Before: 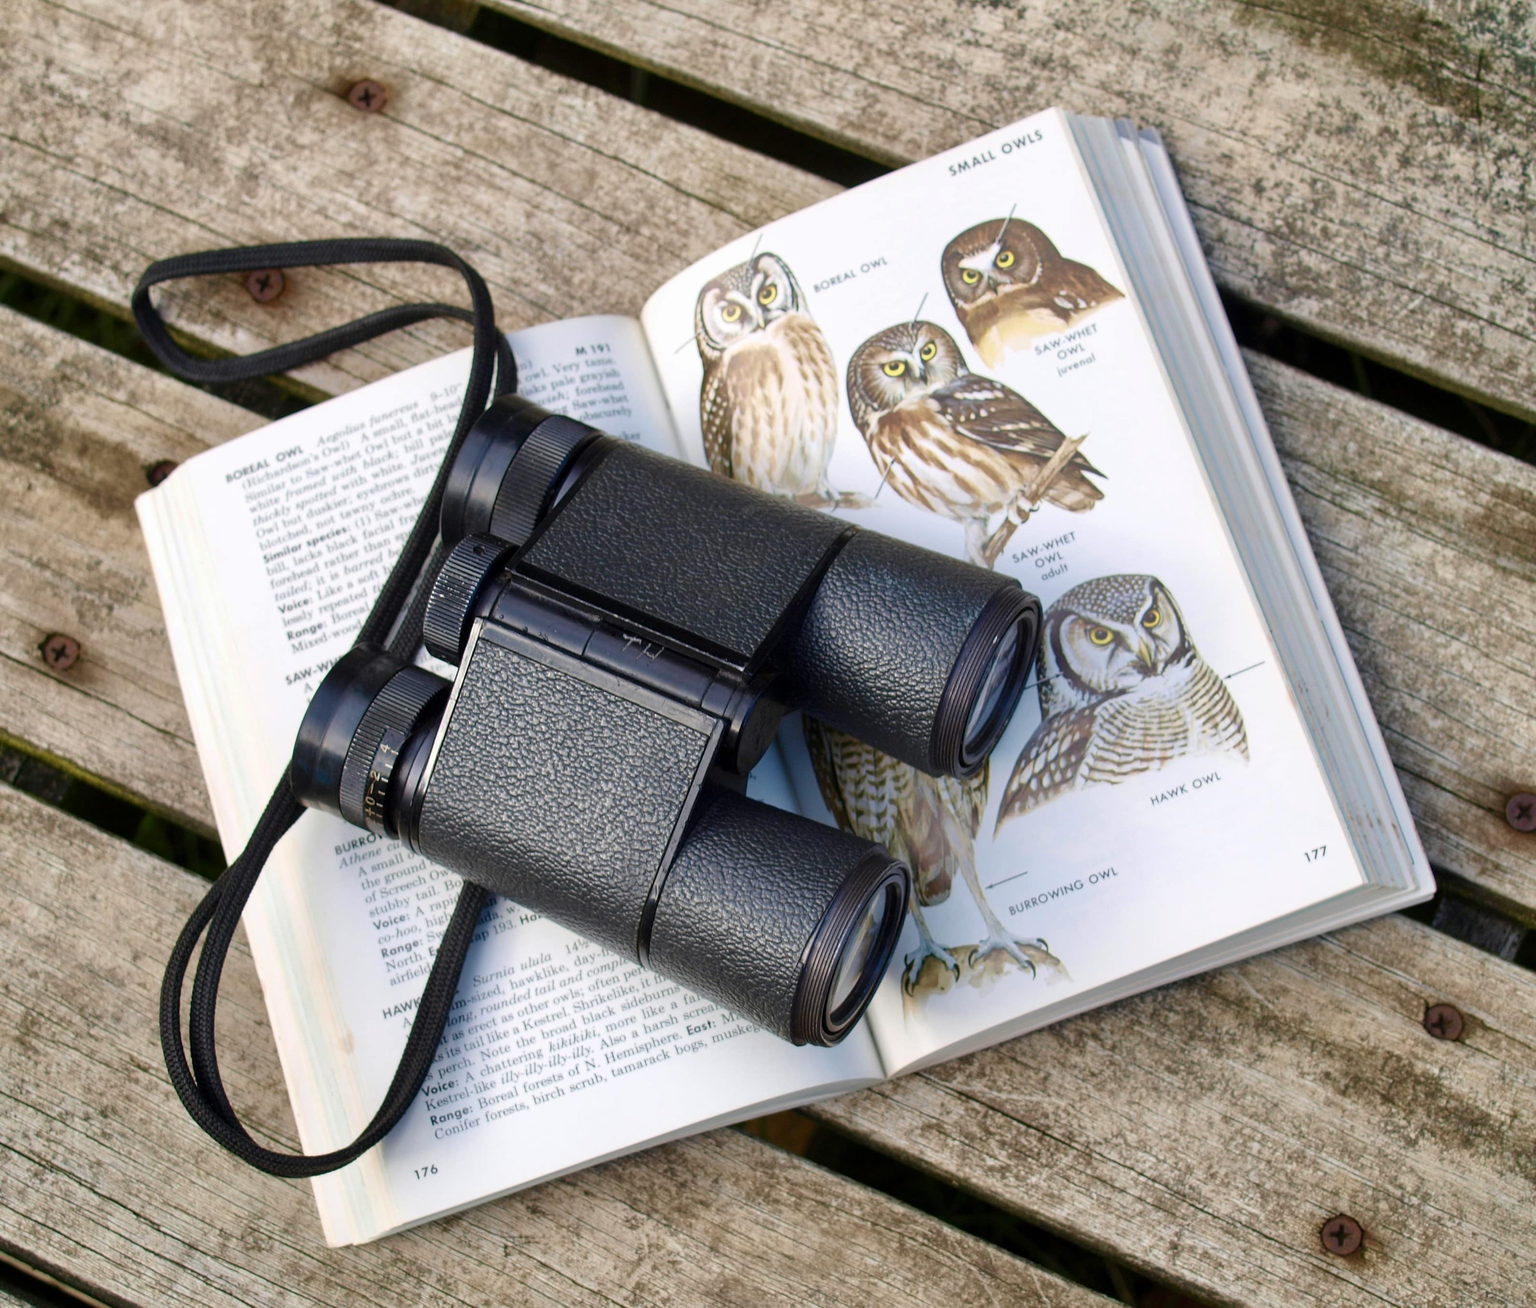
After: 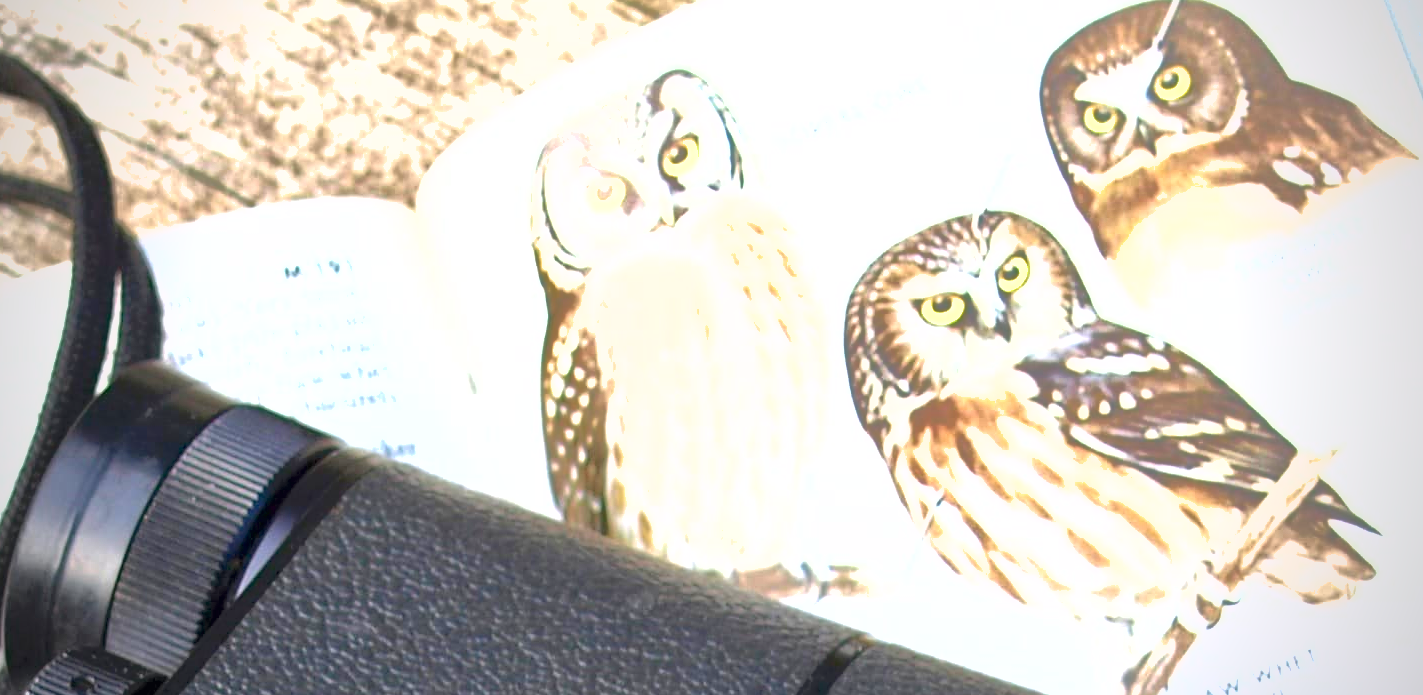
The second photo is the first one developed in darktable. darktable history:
crop: left 28.612%, top 16.786%, right 26.616%, bottom 57.54%
tone curve: curves: ch0 [(0, 0) (0.003, 0.004) (0.011, 0.005) (0.025, 0.014) (0.044, 0.037) (0.069, 0.059) (0.1, 0.096) (0.136, 0.116) (0.177, 0.133) (0.224, 0.177) (0.277, 0.255) (0.335, 0.319) (0.399, 0.385) (0.468, 0.457) (0.543, 0.545) (0.623, 0.621) (0.709, 0.705) (0.801, 0.801) (0.898, 0.901) (1, 1)], color space Lab, independent channels, preserve colors none
exposure: black level correction 0, exposure 1.438 EV, compensate exposure bias true, compensate highlight preservation false
shadows and highlights: on, module defaults
vignetting: fall-off start 73.97%
